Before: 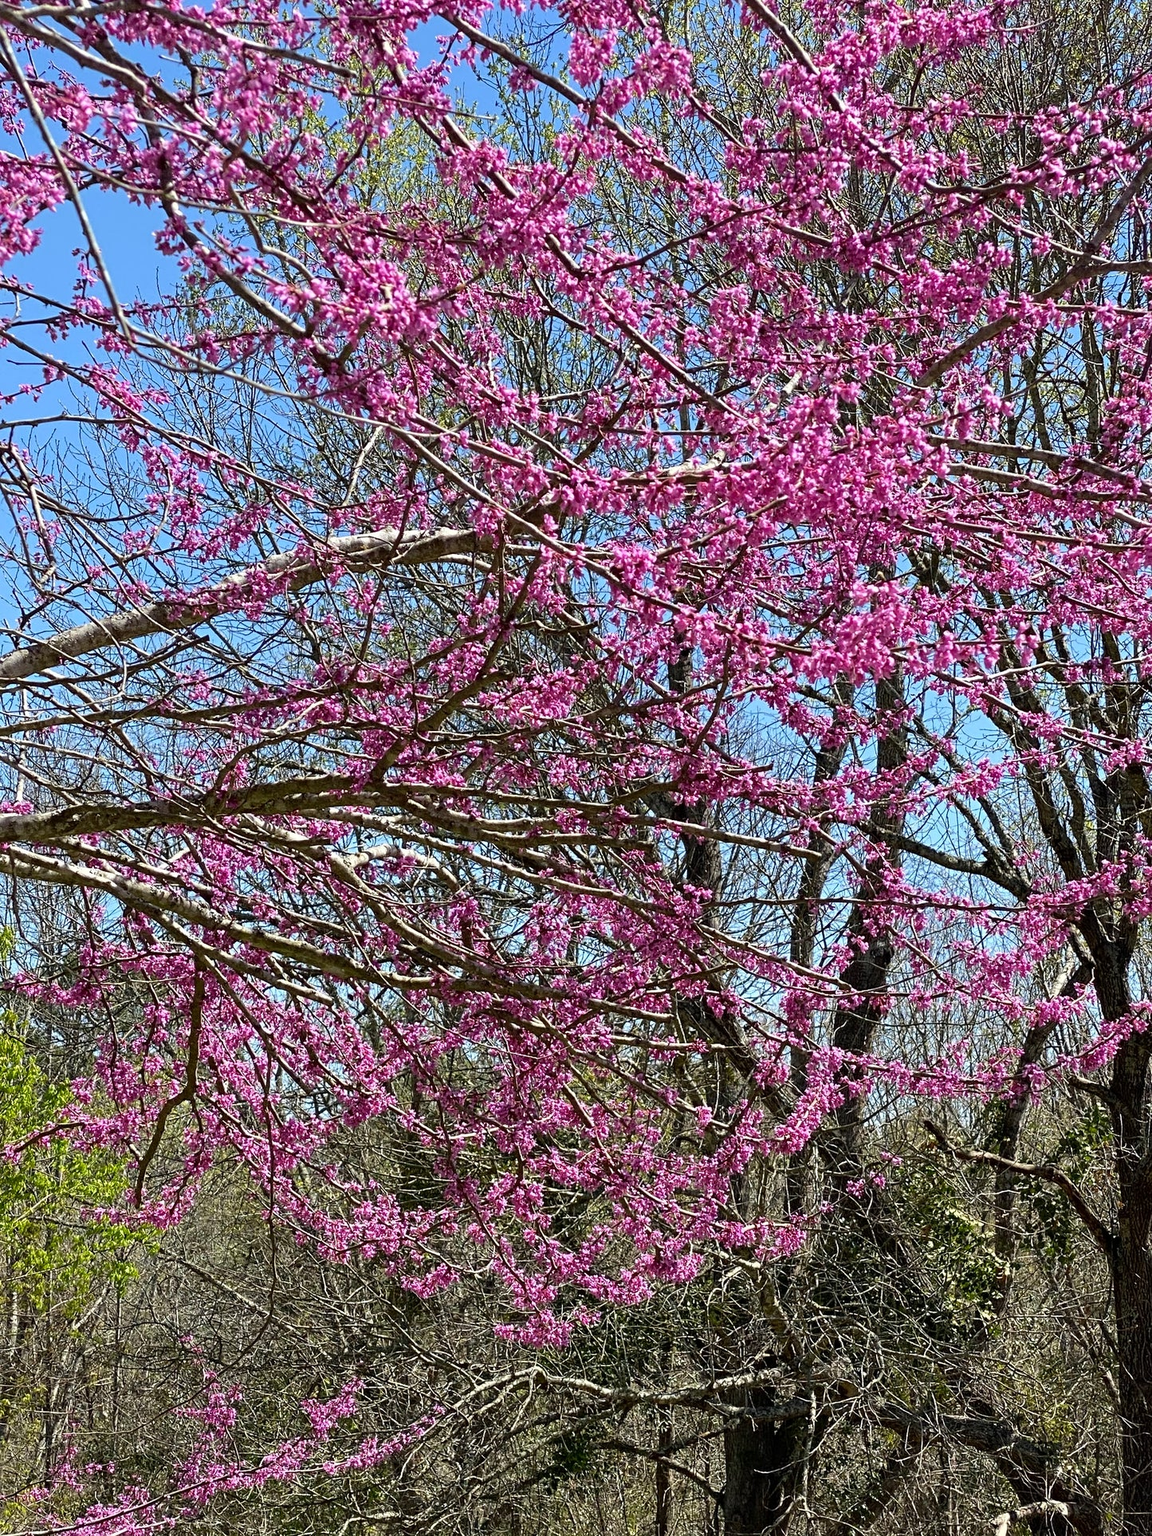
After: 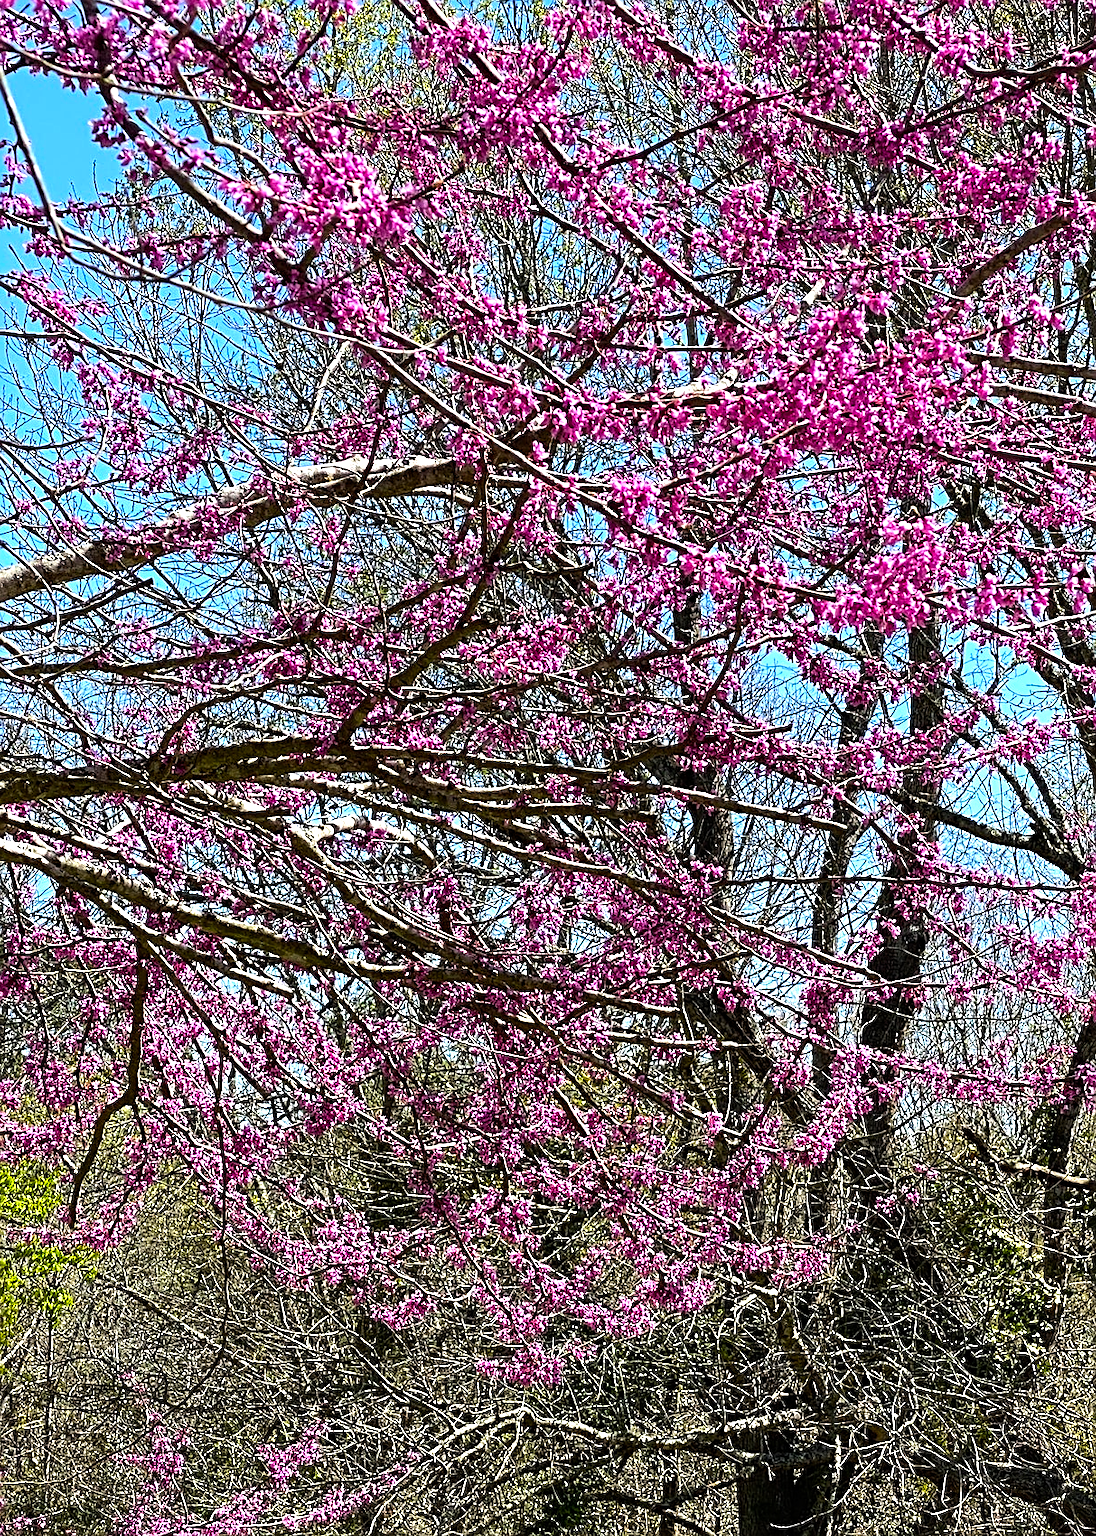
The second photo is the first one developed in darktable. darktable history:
crop: left 6.446%, top 8.188%, right 9.538%, bottom 3.548%
tone equalizer: -8 EV -0.75 EV, -7 EV -0.7 EV, -6 EV -0.6 EV, -5 EV -0.4 EV, -3 EV 0.4 EV, -2 EV 0.6 EV, -1 EV 0.7 EV, +0 EV 0.75 EV, edges refinement/feathering 500, mask exposure compensation -1.57 EV, preserve details no
color balance rgb: perceptual saturation grading › global saturation 25%, global vibrance 20%
sharpen: on, module defaults
